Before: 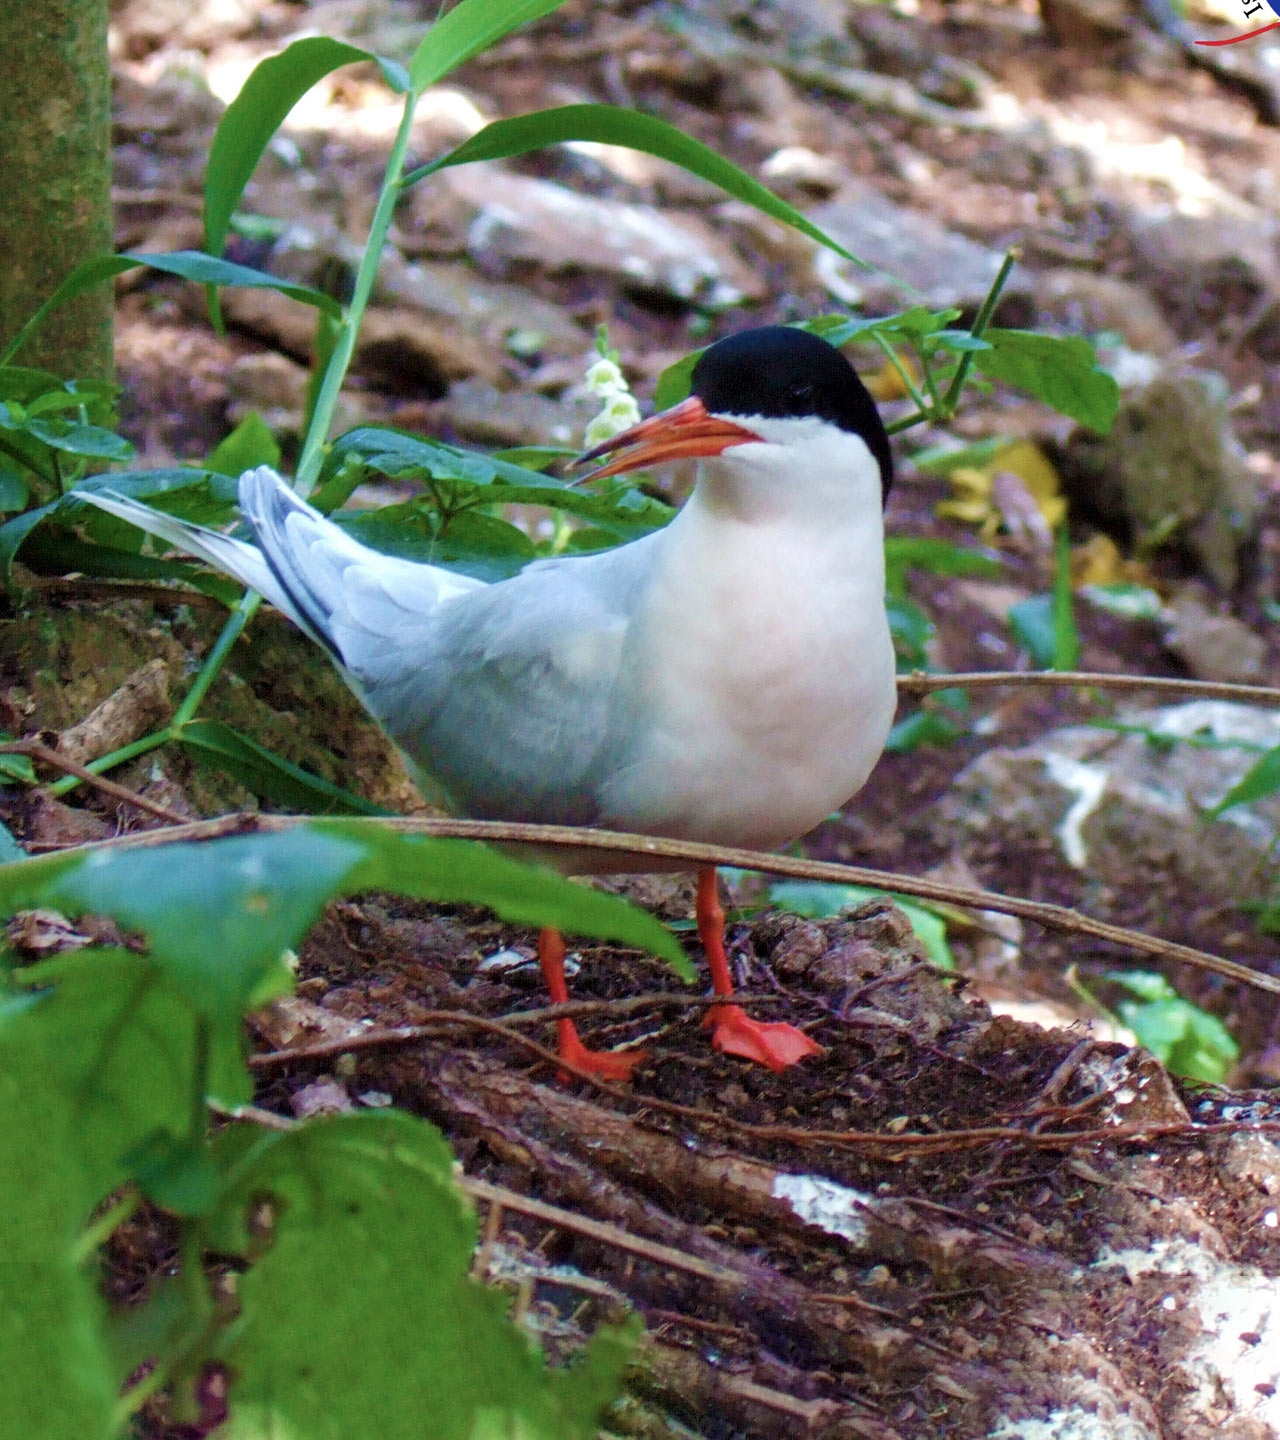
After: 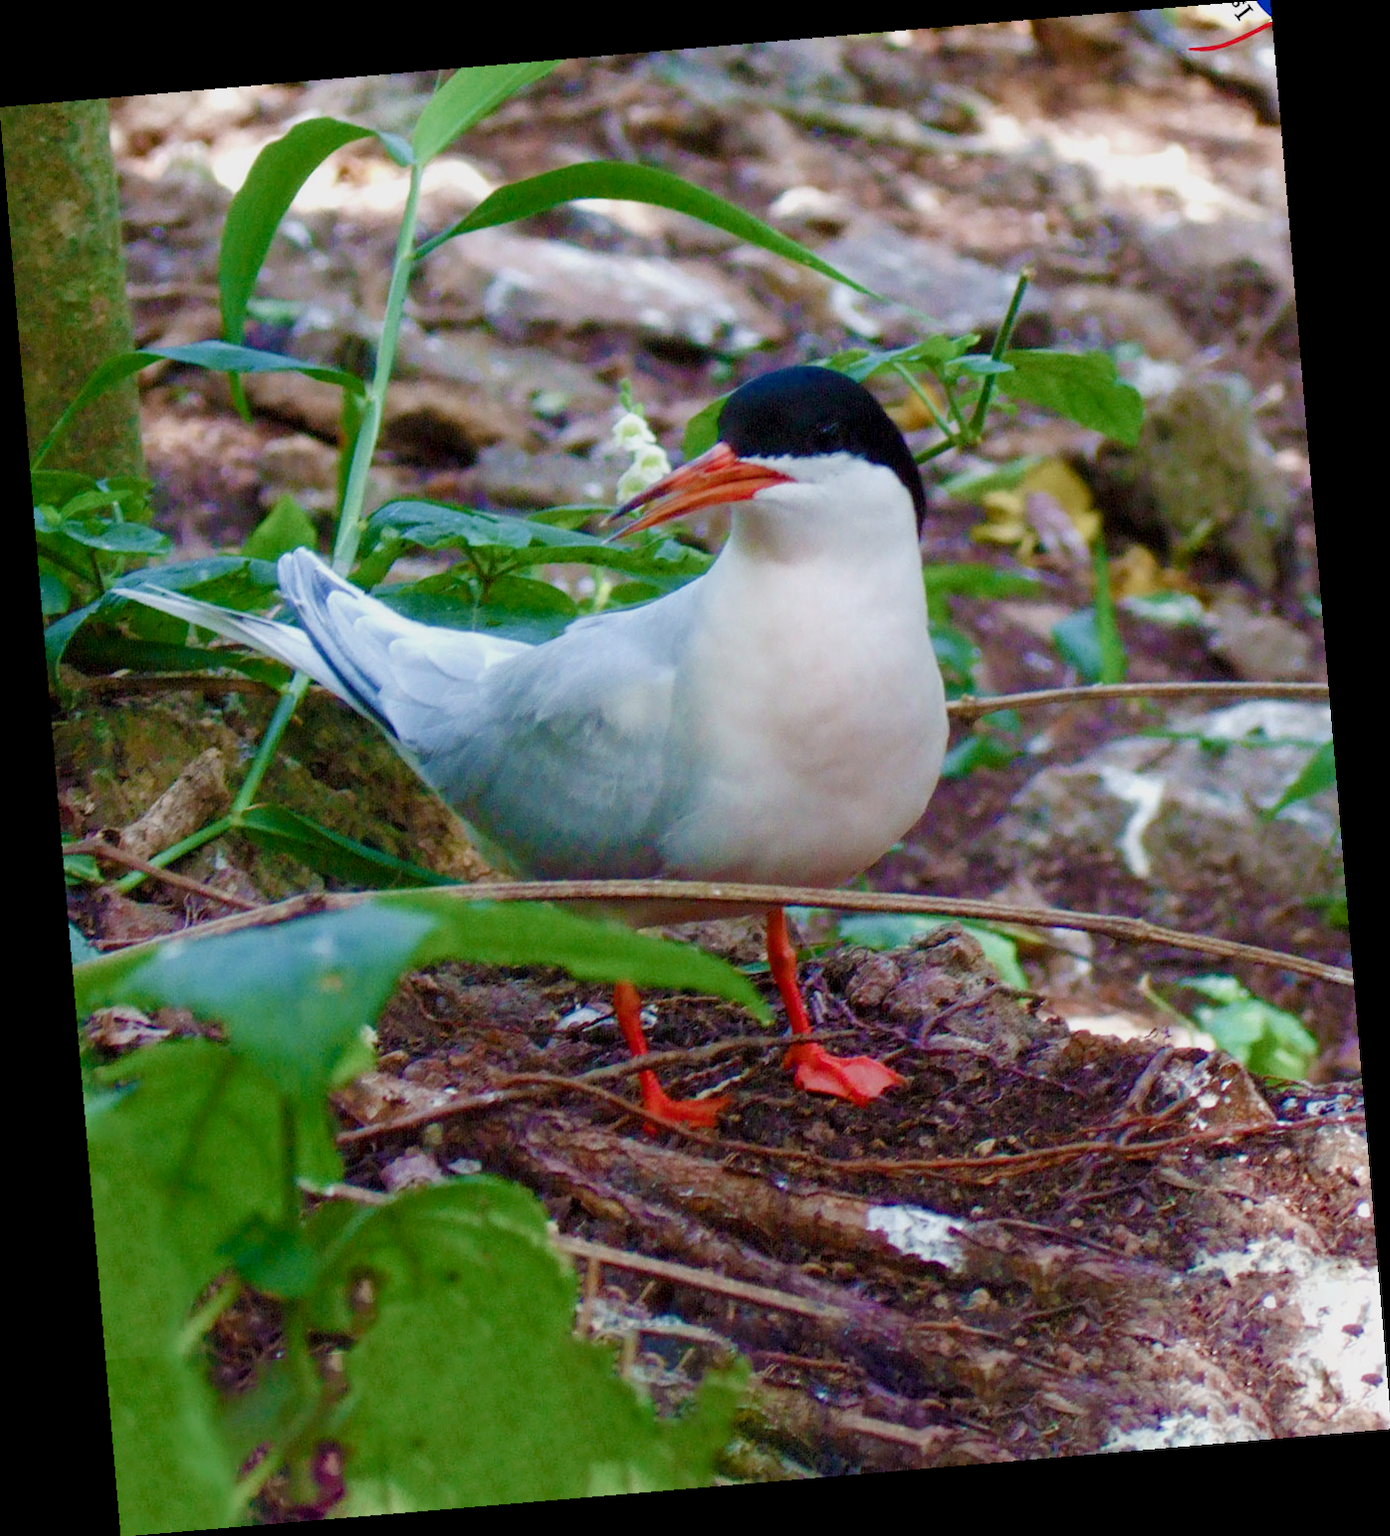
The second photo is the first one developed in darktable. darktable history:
rotate and perspective: rotation -4.86°, automatic cropping off
color balance rgb: shadows lift › chroma 1%, shadows lift › hue 113°, highlights gain › chroma 0.2%, highlights gain › hue 333°, perceptual saturation grading › global saturation 20%, perceptual saturation grading › highlights -50%, perceptual saturation grading › shadows 25%, contrast -10%
